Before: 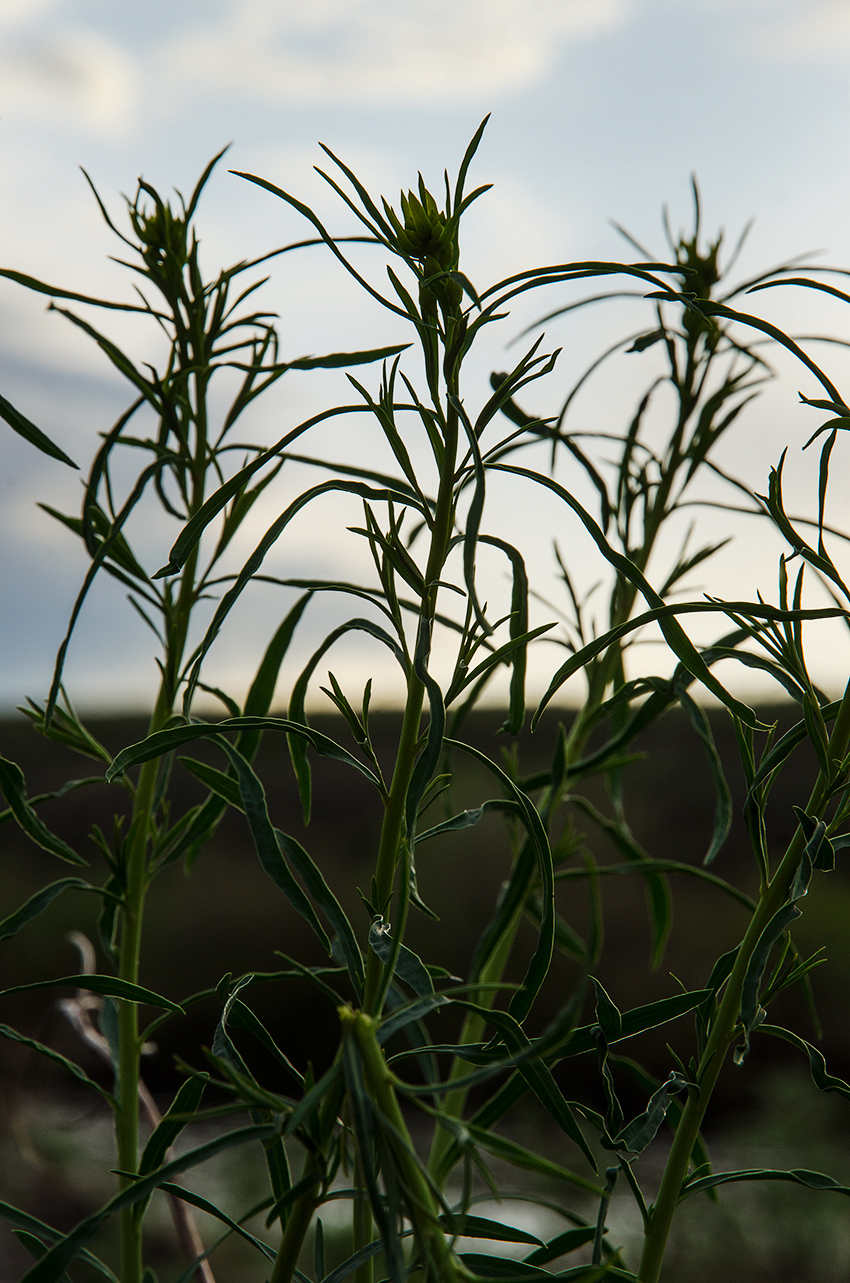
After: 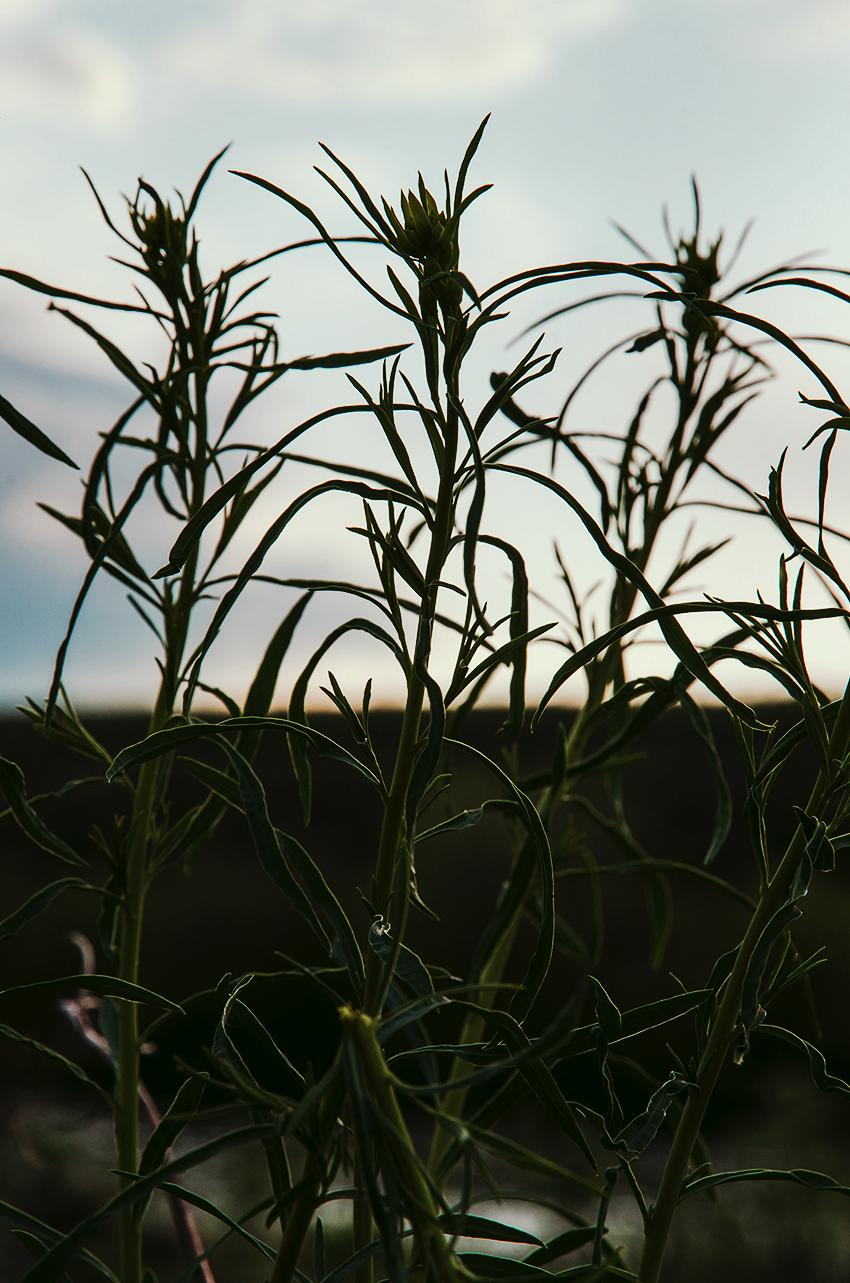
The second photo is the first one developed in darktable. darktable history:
tone curve: curves: ch0 [(0, 0) (0.003, 0.003) (0.011, 0.009) (0.025, 0.018) (0.044, 0.028) (0.069, 0.038) (0.1, 0.049) (0.136, 0.062) (0.177, 0.089) (0.224, 0.123) (0.277, 0.165) (0.335, 0.223) (0.399, 0.293) (0.468, 0.385) (0.543, 0.497) (0.623, 0.613) (0.709, 0.716) (0.801, 0.802) (0.898, 0.887) (1, 1)], preserve colors none
color look up table: target L [97.51, 98.92, 91.71, 94.96, 97.15, 92.63, 93.38, 86.35, 73.8, 80.78, 71.33, 60.03, 53, 53.45, 38.32, 23.35, 200.53, 94.42, 70.44, 73.46, 49.33, 54.89, 54.01, 51.81, 43.26, 38.65, 34.37, 13.64, 94.16, 63.63, 76.62, 45.08, 40.96, 49.19, 41.72, 36.5, 37.17, 30.47, 32.32, 22.31, 22.37, 12.13, 1.583, 93.61, 83.36, 83.59, 65.16, 57.64, 50.55], target a [-7.642, -16.01, -2.539, -29.48, -15.75, -48.75, -45.45, -62.96, 9.332, -64.23, -16.24, -37.24, -17.49, -33.14, -23.3, -1.723, 0, 0.504, 33.14, 34.39, 54.36, 51.73, 58.58, 8.478, 47.32, 40.56, 43.08, 34.93, 0.737, 34.66, 0.938, 51.74, 41.4, 3.373, 17.1, 32.68, 44.82, 47.59, -0.264, 43.94, 12.09, 40.23, 7.244, -20.7, -38.2, -48.89, -7.662, -24.72, -7.844], target b [44.31, 64.72, 71.82, 4.493, 82.28, 27.12, 66.16, 67.44, 55.58, 36.02, 32.92, 24.68, 35.73, 34.91, 15.35, 29.86, 0, 13.81, 2.694, 44.85, -12.22, 13.86, 44.79, 26.01, 43.35, 45.46, 16.9, 17.01, -3.432, -38.48, -0.259, -32.33, -71.61, -17.55, -52.71, -15.51, 0.538, -45.8, -0.861, -59.3, -36.31, -37.35, -9.254, -3.725, 5.877, -12.6, -41.97, -1.82, -27.06], num patches 49
